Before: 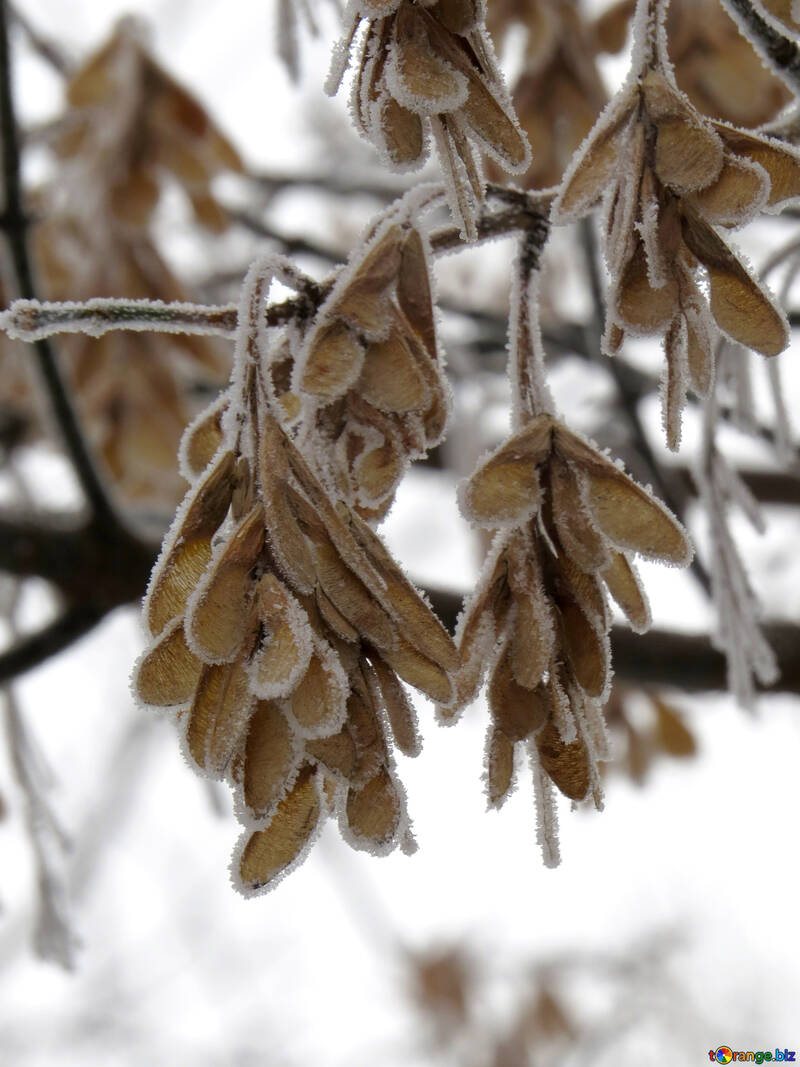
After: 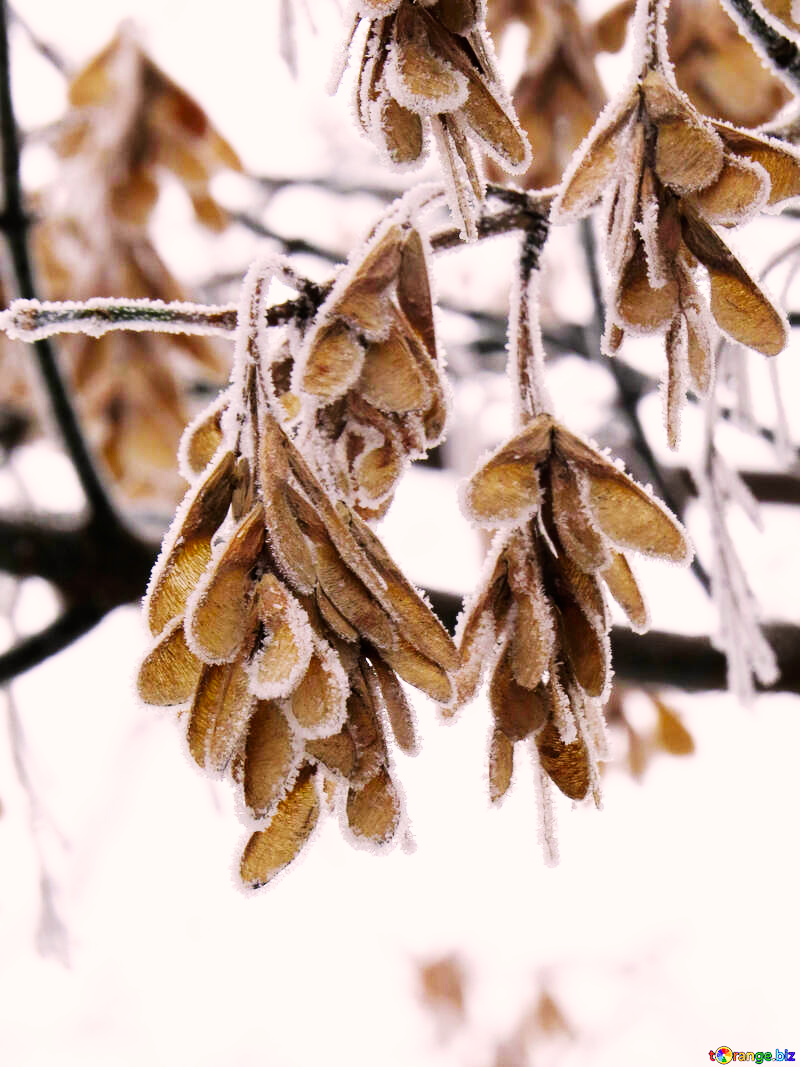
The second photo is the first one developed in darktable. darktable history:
base curve: curves: ch0 [(0, 0) (0.007, 0.004) (0.027, 0.03) (0.046, 0.07) (0.207, 0.54) (0.442, 0.872) (0.673, 0.972) (1, 1)], preserve colors none
color correction: highlights a* 7.34, highlights b* 4.37
color calibration: illuminant as shot in camera, x 0.358, y 0.373, temperature 4628.91 K
